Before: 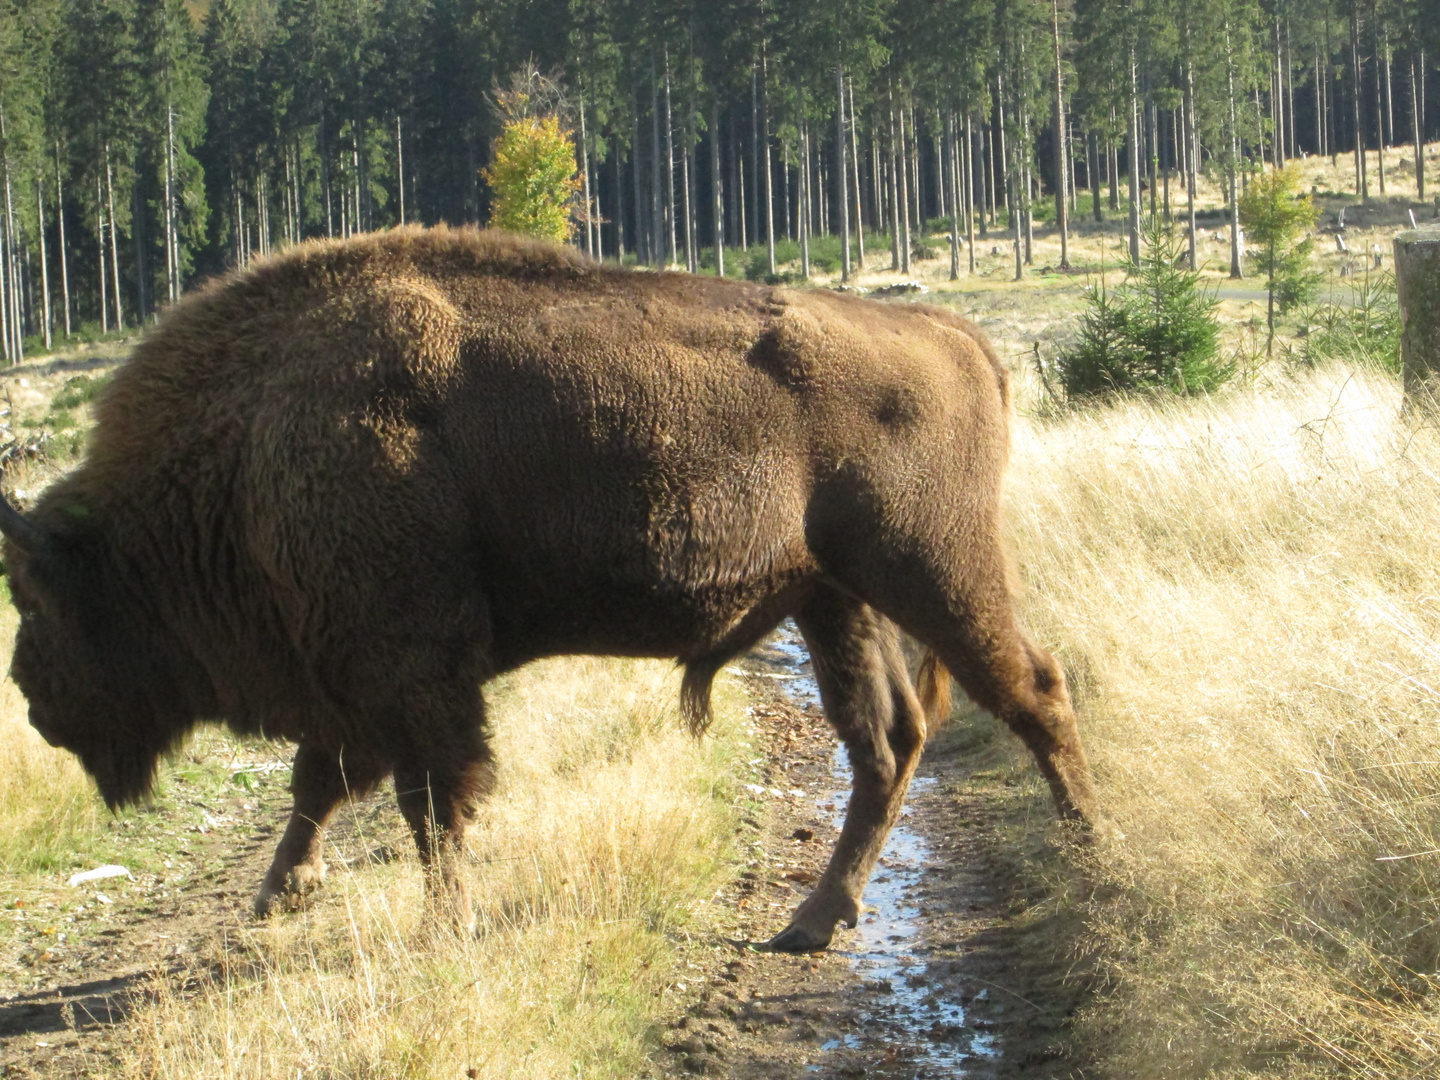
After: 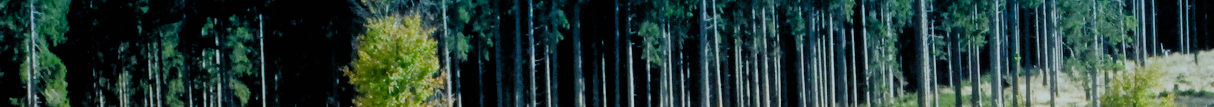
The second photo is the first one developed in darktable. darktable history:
graduated density: density 2.02 EV, hardness 44%, rotation 0.374°, offset 8.21, hue 208.8°, saturation 97%
crop and rotate: left 9.644%, top 9.491%, right 6.021%, bottom 80.509%
filmic rgb: black relative exposure -2.85 EV, white relative exposure 4.56 EV, hardness 1.77, contrast 1.25, preserve chrominance no, color science v5 (2021)
